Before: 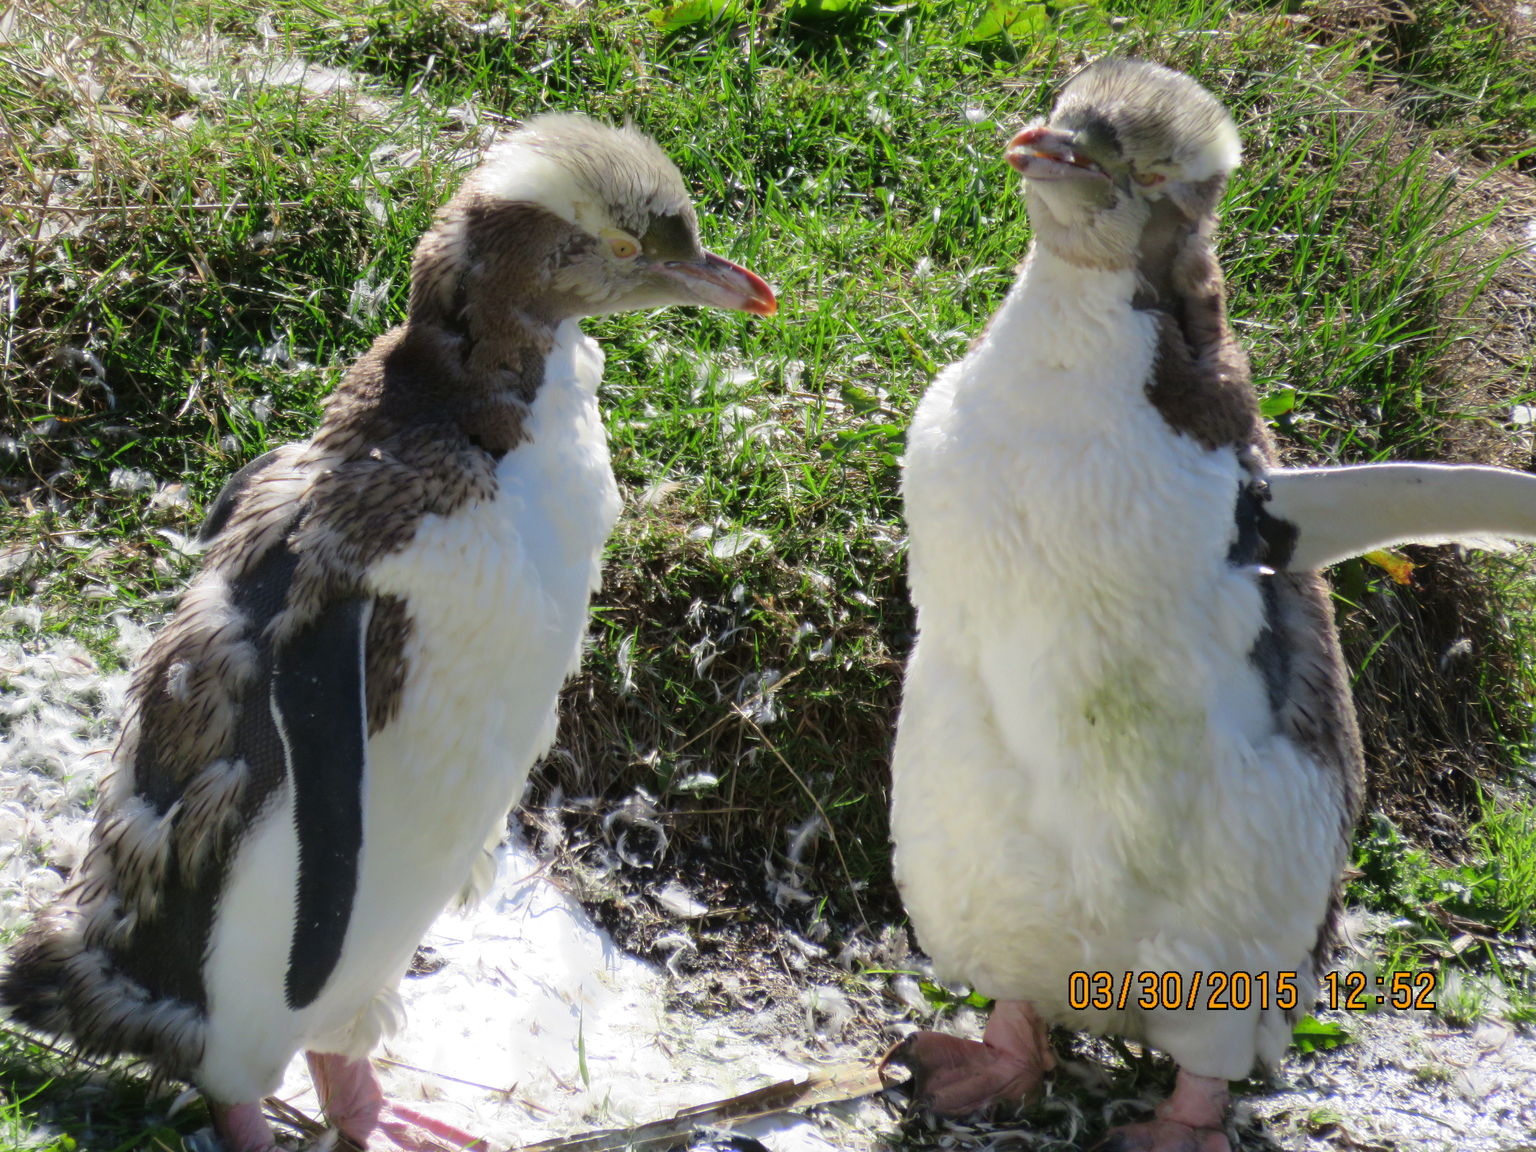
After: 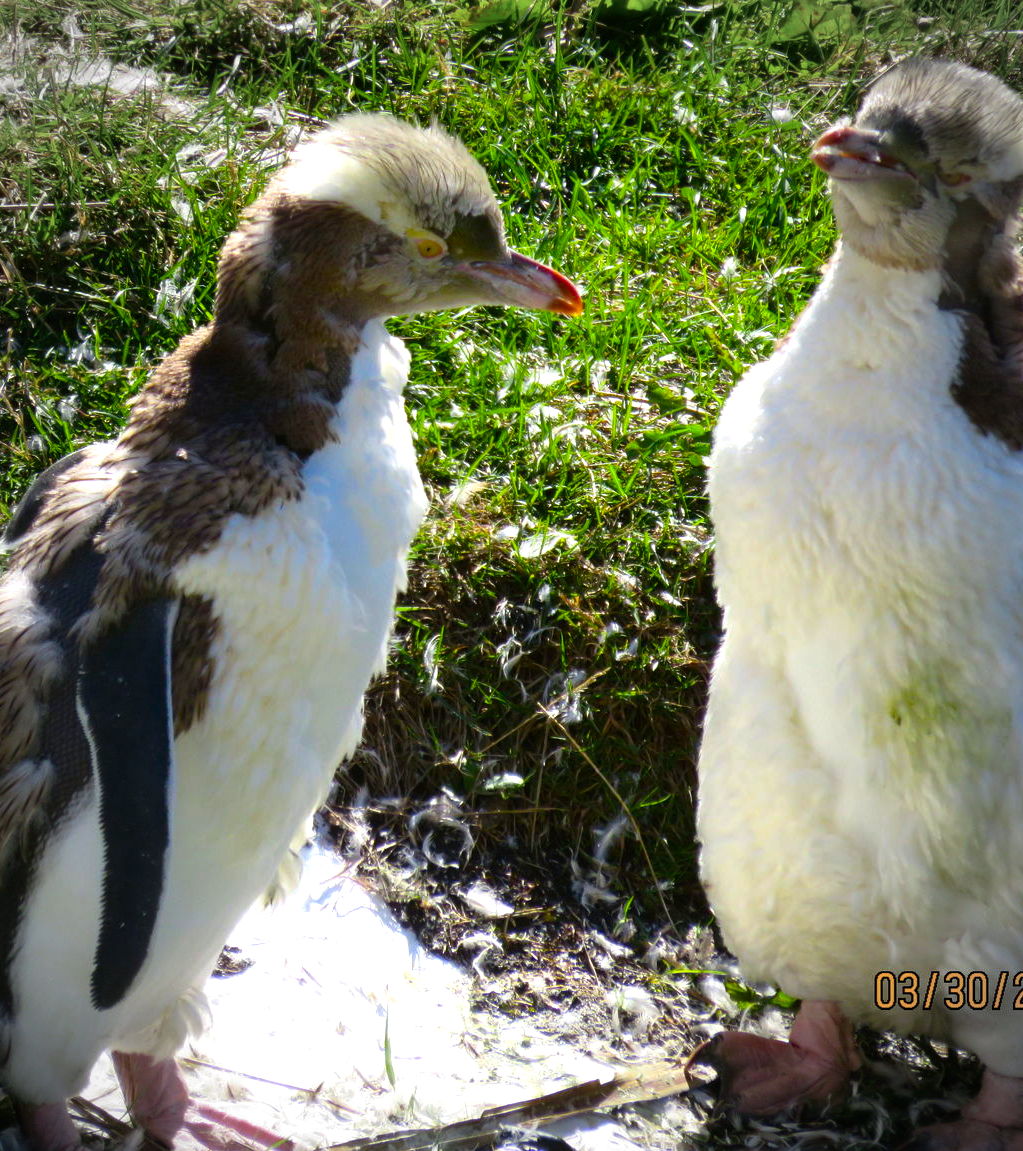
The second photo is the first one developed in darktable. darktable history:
crop and rotate: left 12.673%, right 20.66%
vignetting: fall-off start 71.74%
color balance rgb: linear chroma grading › global chroma 9%, perceptual saturation grading › global saturation 36%, perceptual saturation grading › shadows 35%, perceptual brilliance grading › global brilliance 15%, perceptual brilliance grading › shadows -35%, global vibrance 15%
